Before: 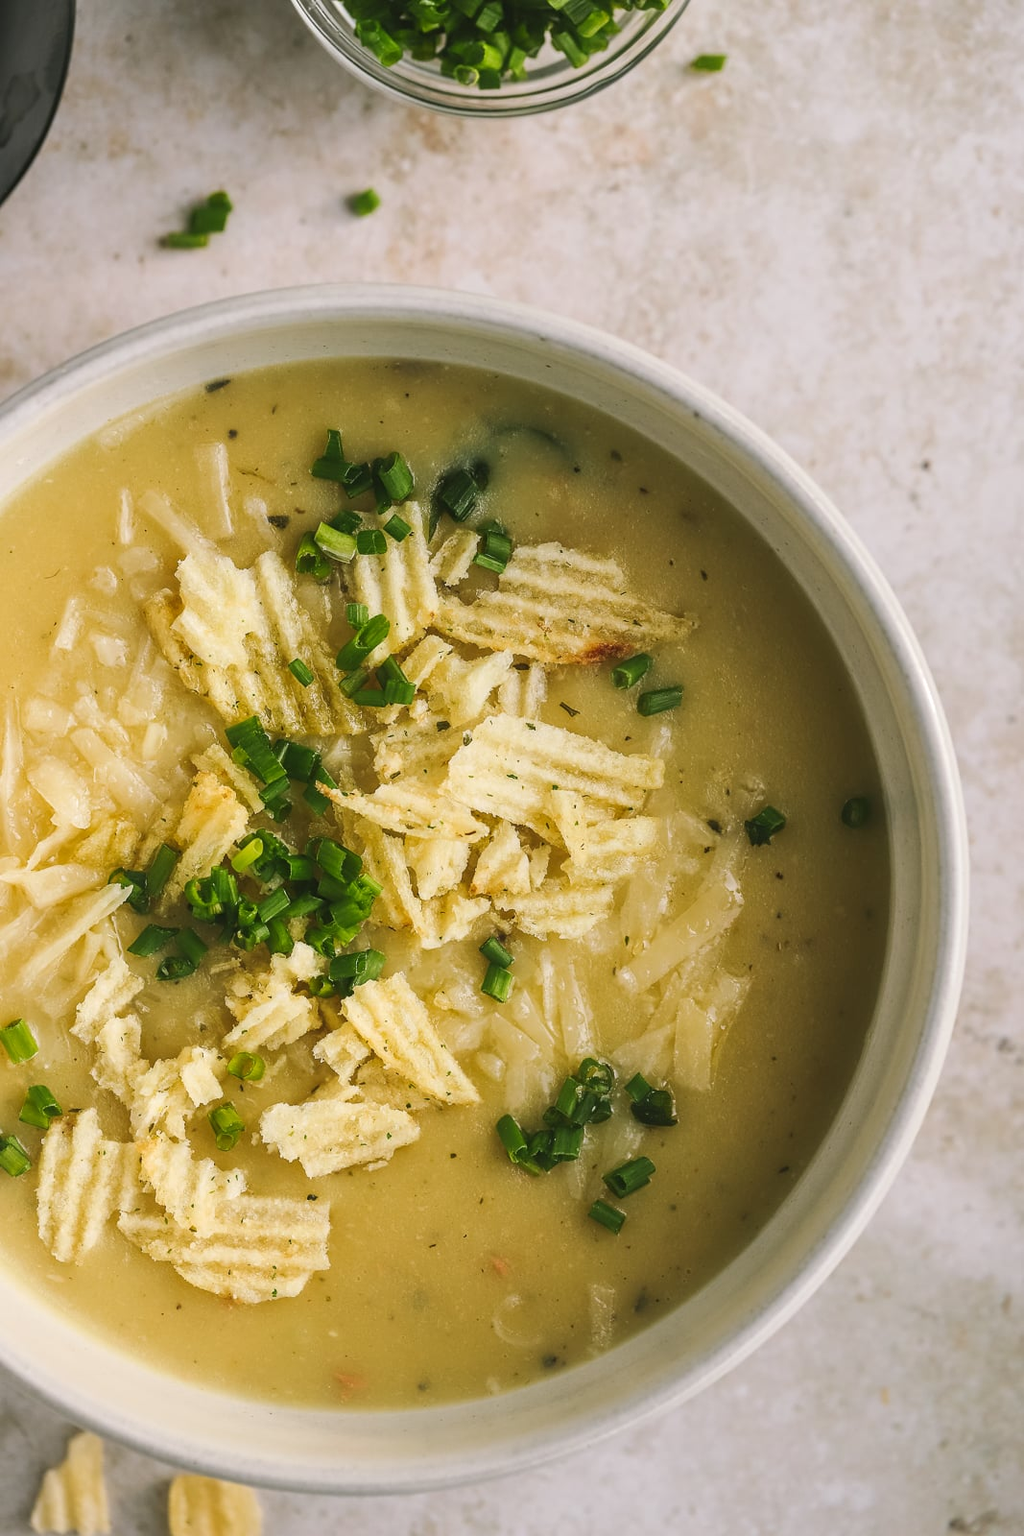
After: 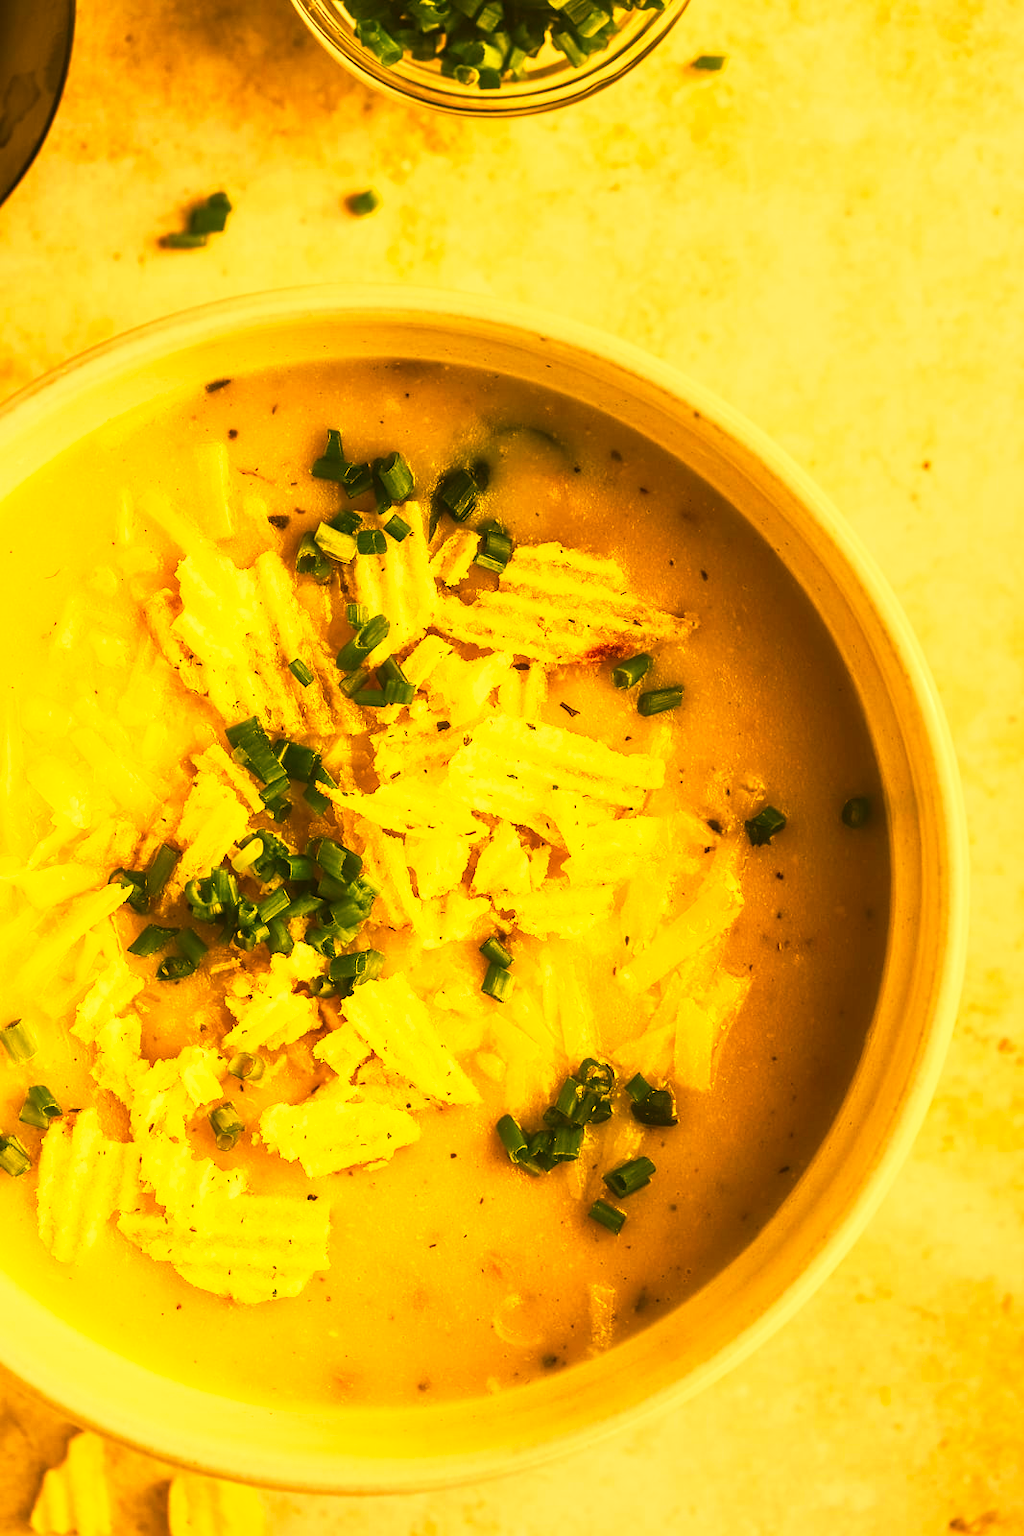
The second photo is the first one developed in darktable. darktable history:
local contrast: mode bilateral grid, contrast 20, coarseness 50, detail 120%, midtone range 0.2
base curve: curves: ch0 [(0, 0) (0.088, 0.125) (0.176, 0.251) (0.354, 0.501) (0.613, 0.749) (1, 0.877)], preserve colors none
color balance rgb: linear chroma grading › global chroma 9%, perceptual saturation grading › global saturation 36%, perceptual saturation grading › shadows 35%, perceptual brilliance grading › global brilliance 15%, perceptual brilliance grading › shadows -35%, global vibrance 15%
white balance: red 1.467, blue 0.684
